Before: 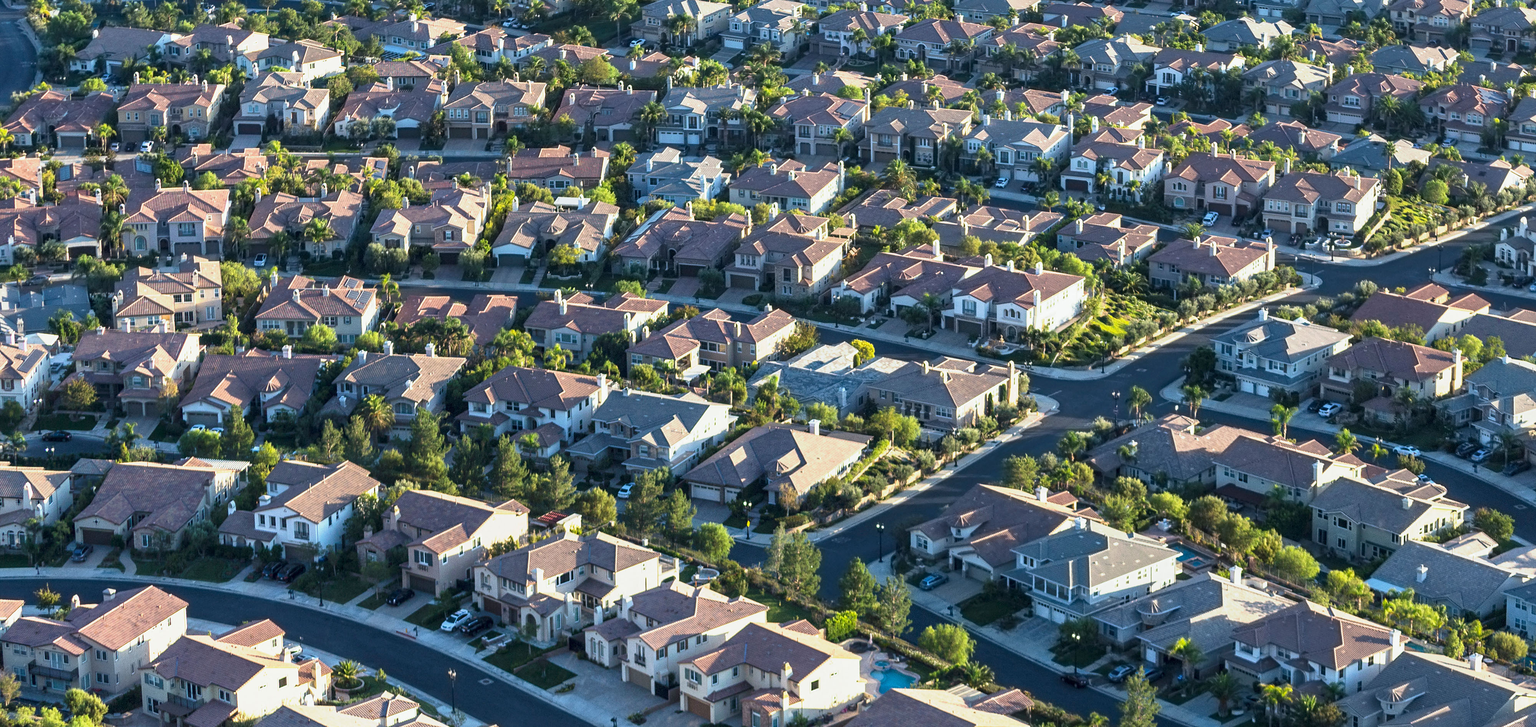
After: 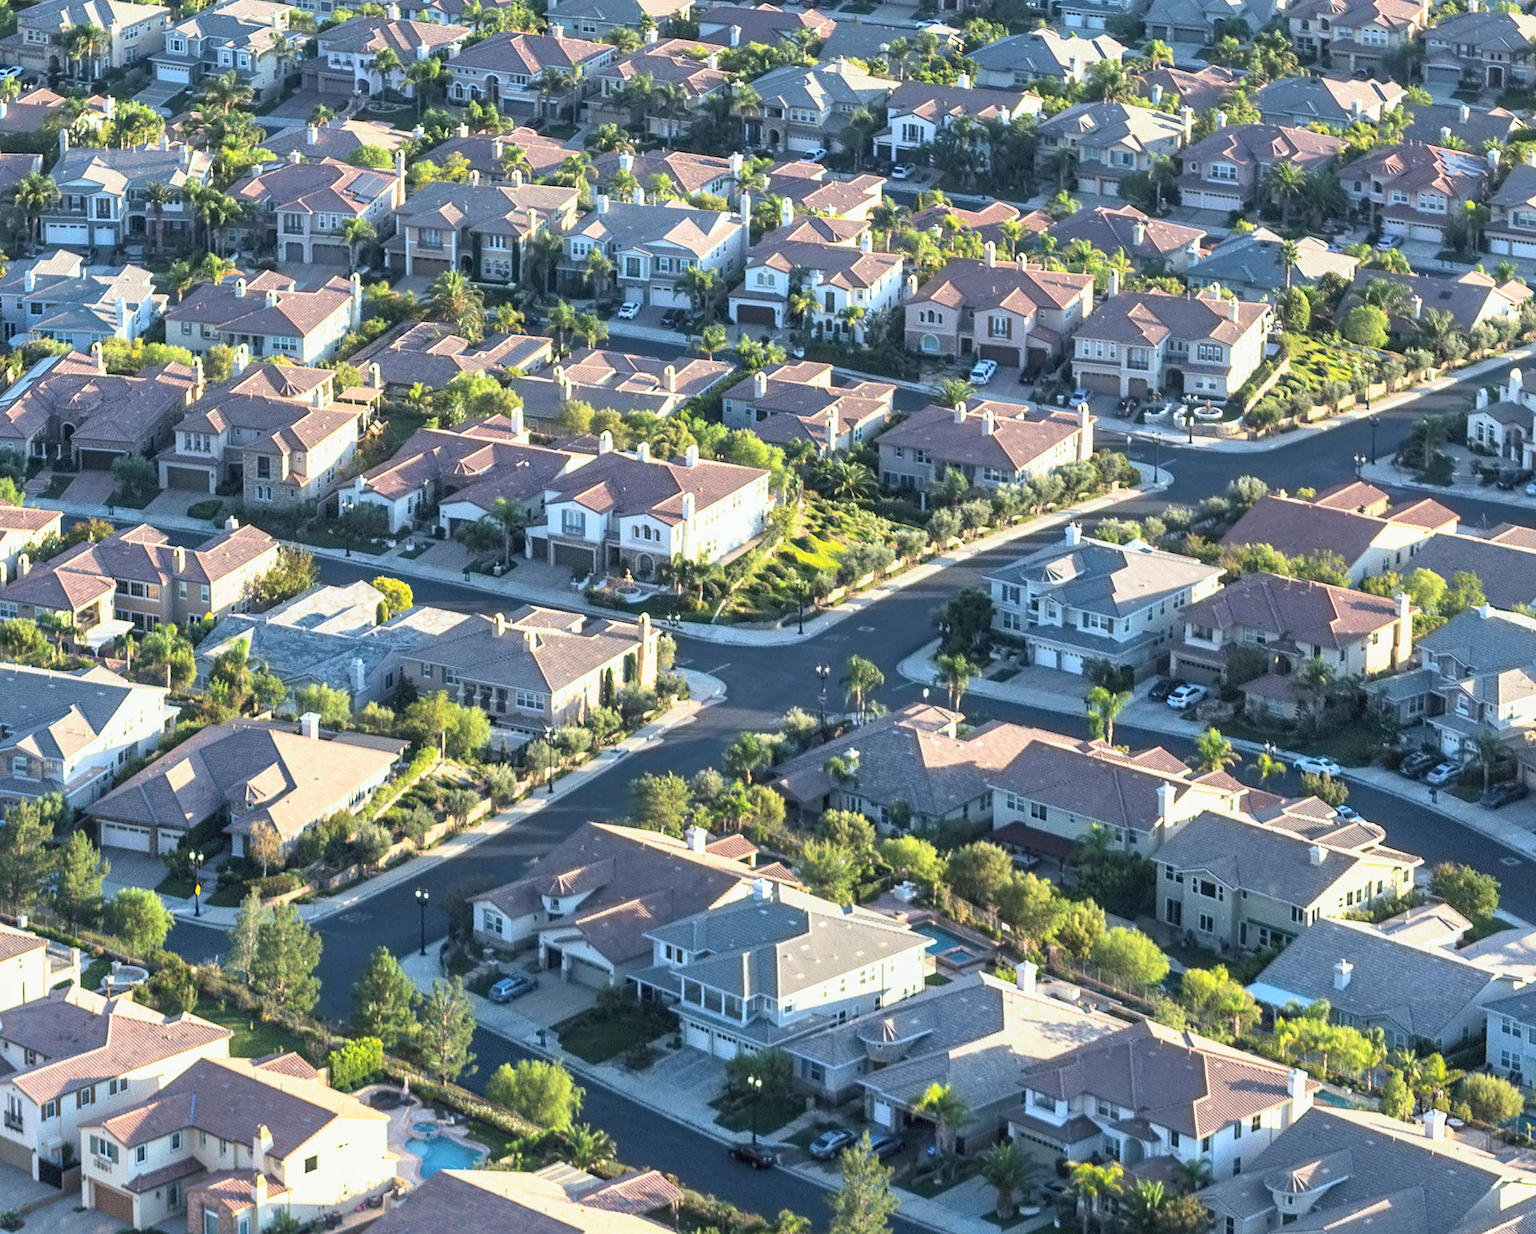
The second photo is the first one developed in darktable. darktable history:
contrast brightness saturation: contrast 0.139, brightness 0.224
crop: left 41.156%
